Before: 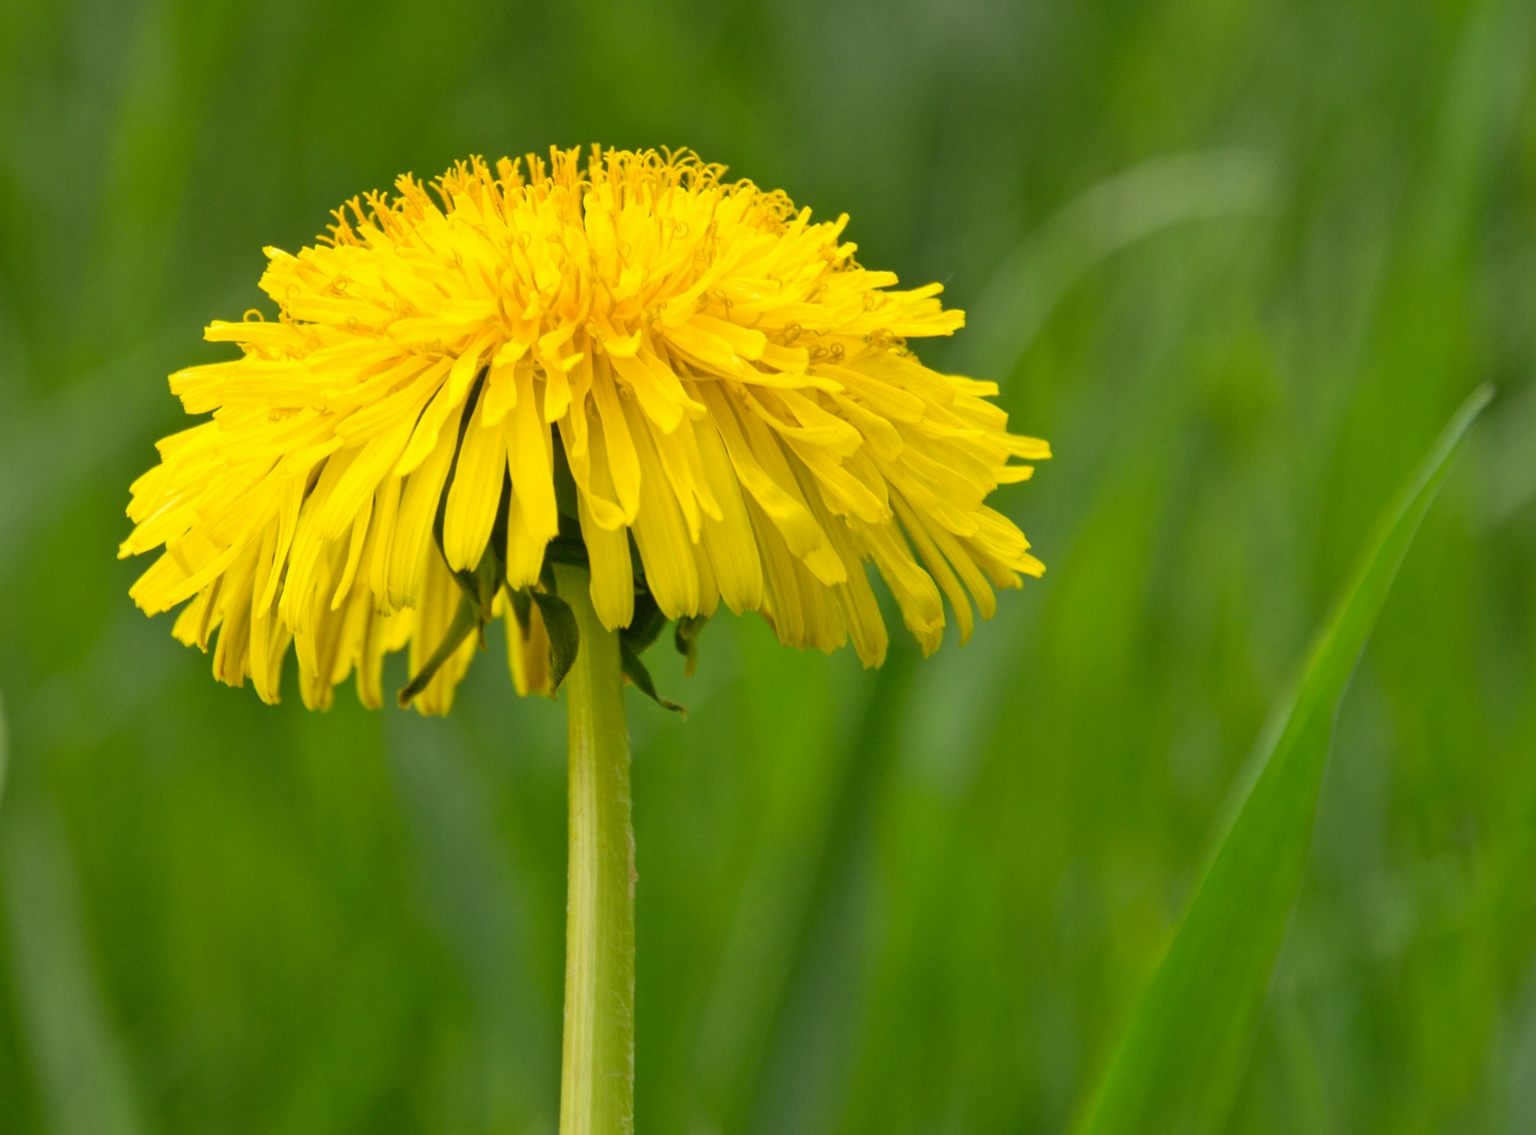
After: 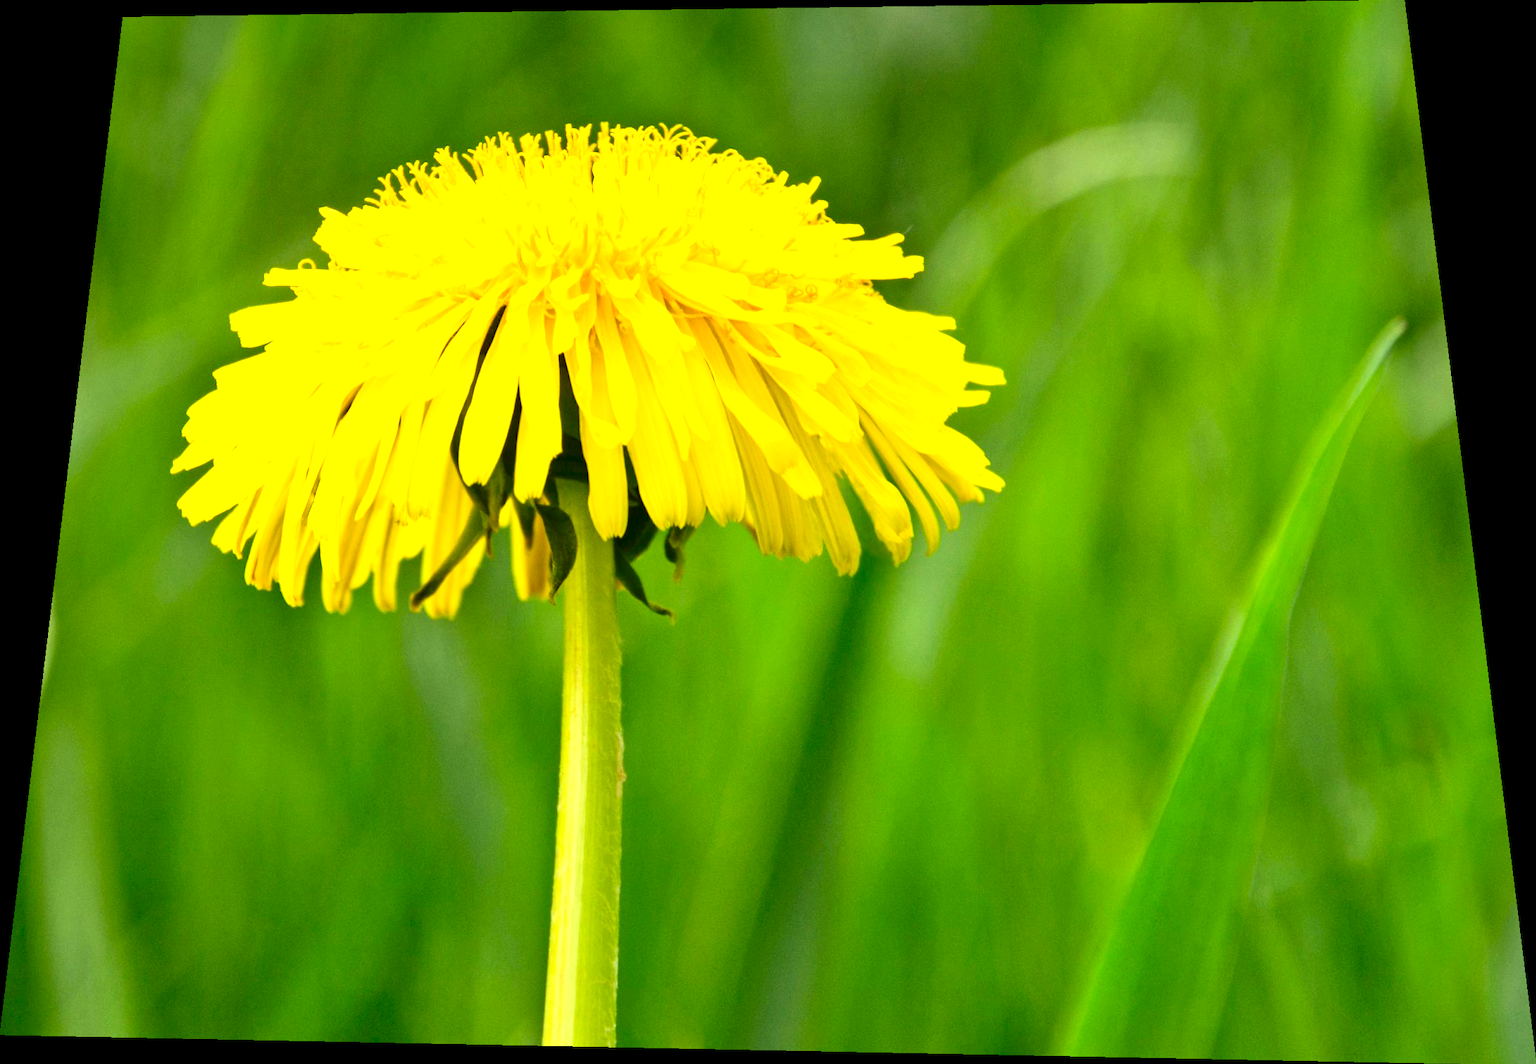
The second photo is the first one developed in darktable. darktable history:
rotate and perspective: rotation 0.128°, lens shift (vertical) -0.181, lens shift (horizontal) -0.044, shear 0.001, automatic cropping off
contrast brightness saturation: contrast 0.21, brightness -0.11, saturation 0.21
exposure: black level correction 0.001, exposure 0.955 EV, compensate exposure bias true, compensate highlight preservation false
